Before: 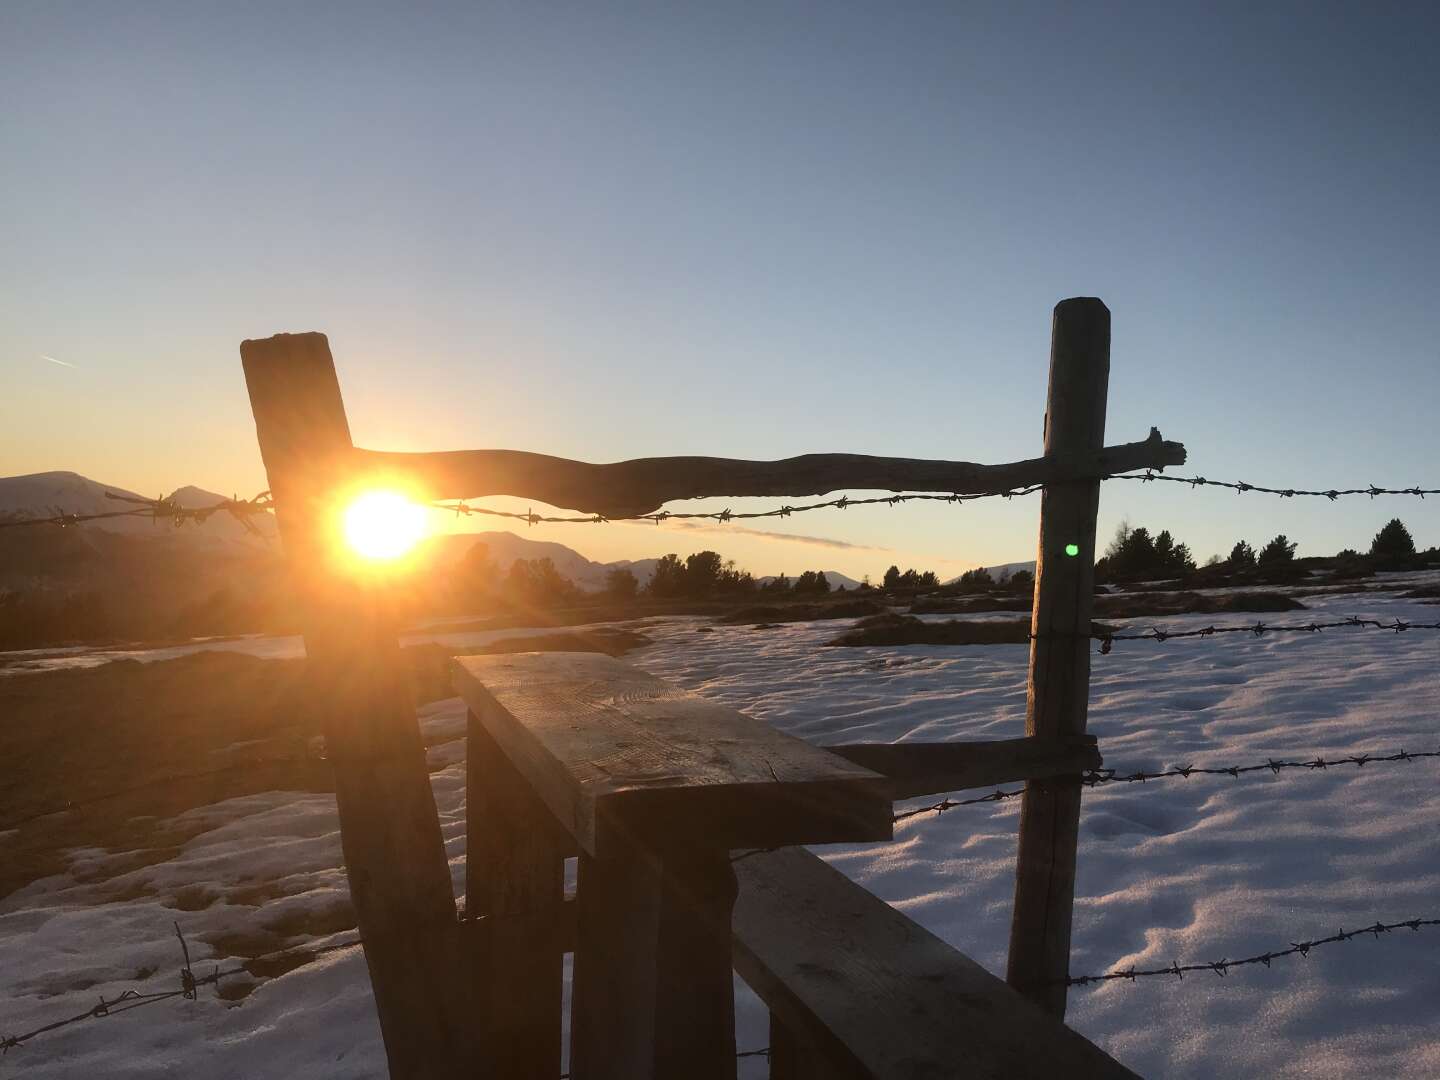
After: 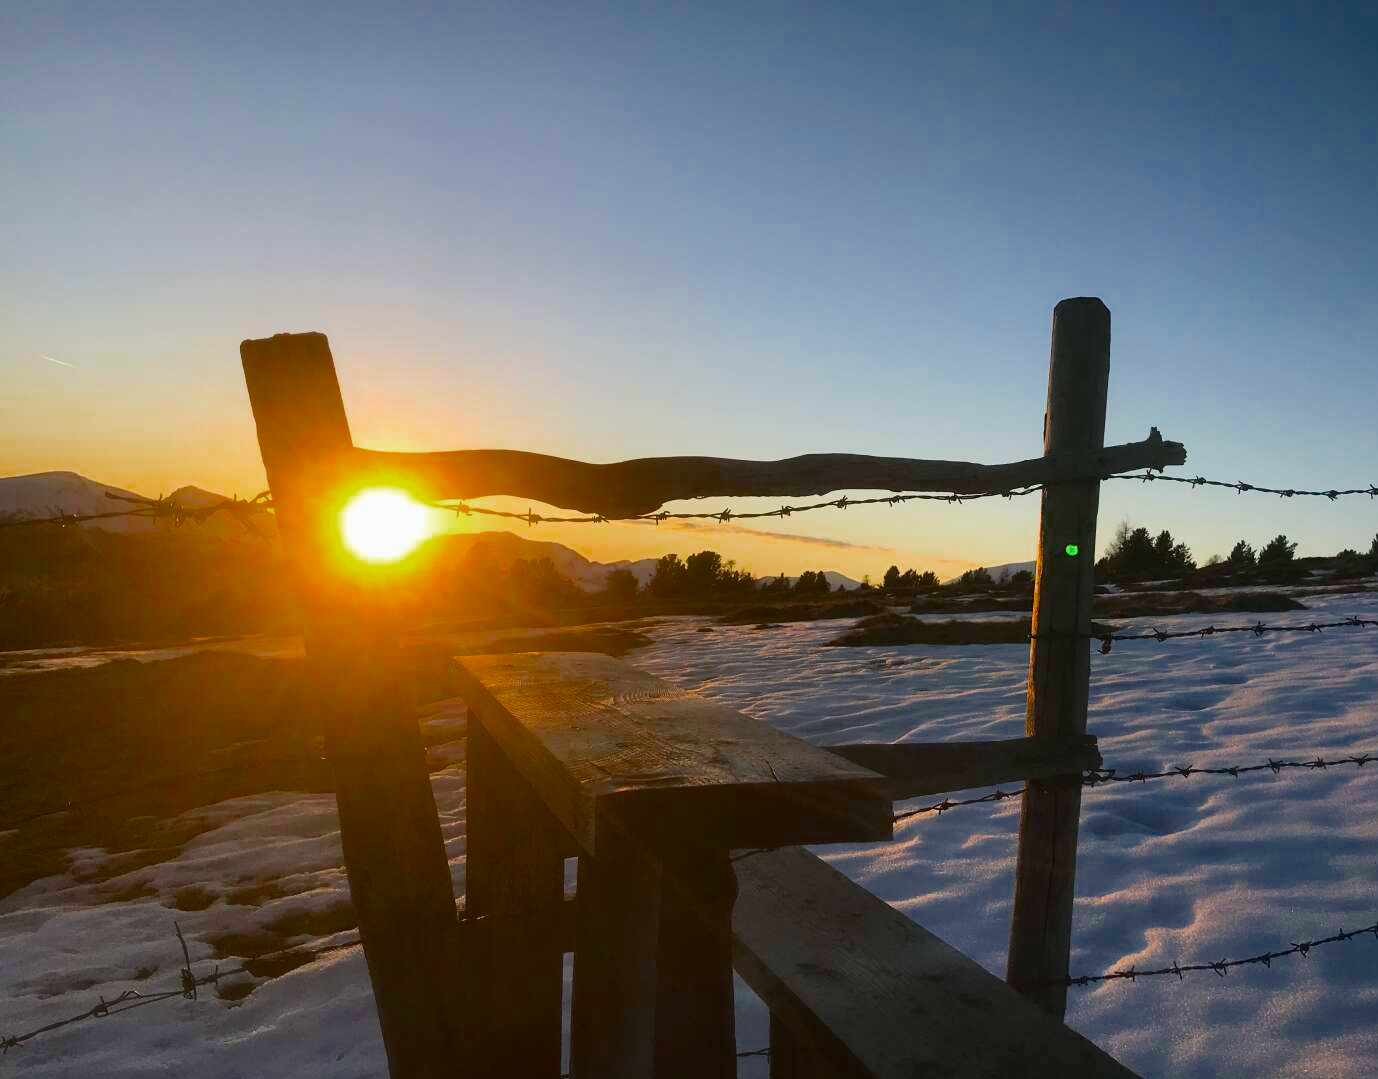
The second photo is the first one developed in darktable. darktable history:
crop: right 4.29%, bottom 0.021%
color balance rgb: shadows lift › chroma 2.013%, shadows lift › hue 184.99°, linear chroma grading › global chroma 14.387%, perceptual saturation grading › global saturation 30.224%, perceptual brilliance grading › global brilliance 1.445%, perceptual brilliance grading › highlights -3.539%, saturation formula JzAzBz (2021)
